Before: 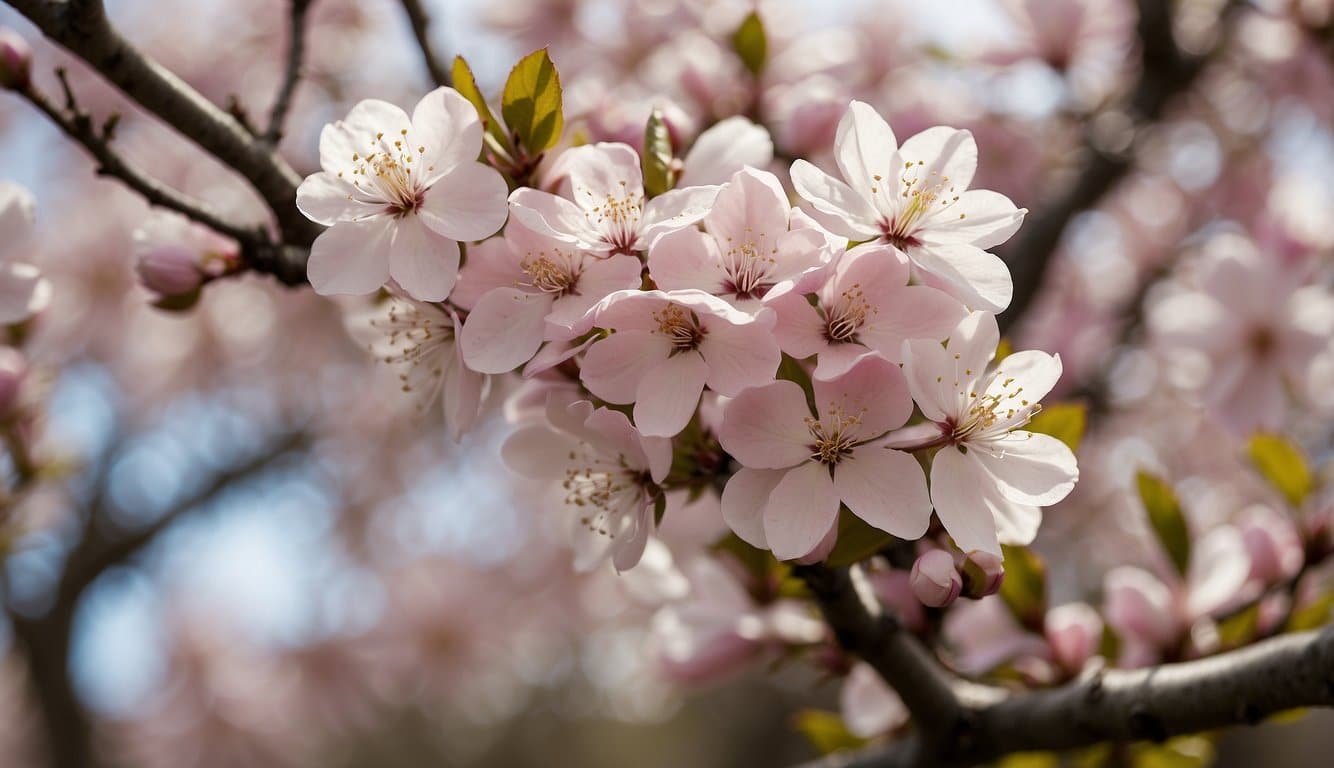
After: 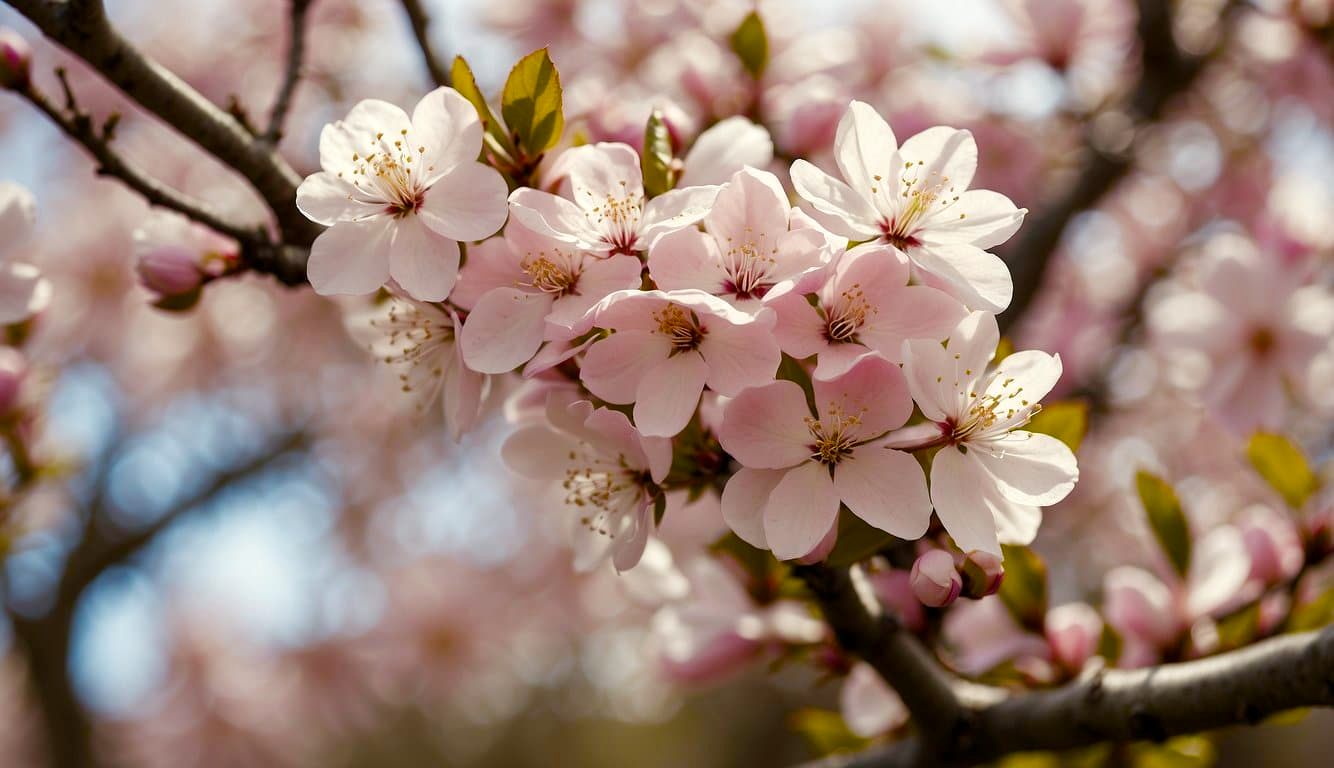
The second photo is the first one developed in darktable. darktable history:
color balance rgb: highlights gain › luminance 7.425%, highlights gain › chroma 1.89%, highlights gain › hue 90.81°, global offset › hue 169.61°, perceptual saturation grading › global saturation 39.354%, perceptual saturation grading › highlights -50.411%, perceptual saturation grading › shadows 30.29%, global vibrance 20%
base curve: curves: ch0 [(0, 0) (0.297, 0.298) (1, 1)], preserve colors none
